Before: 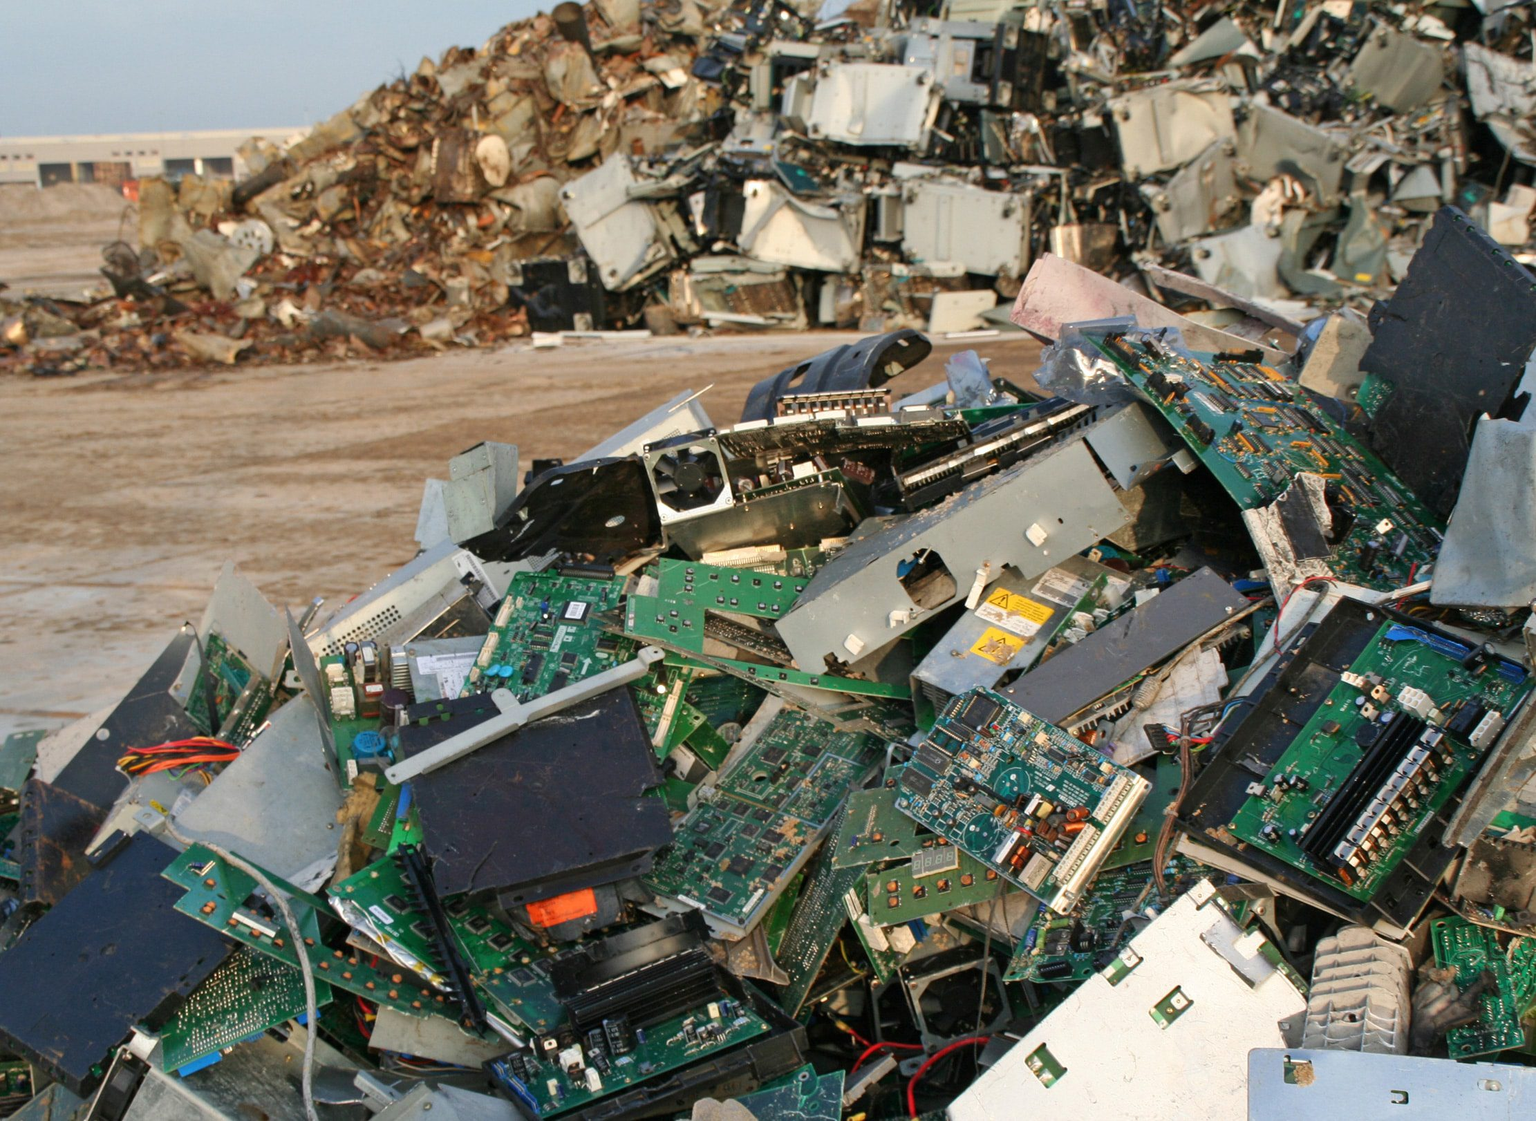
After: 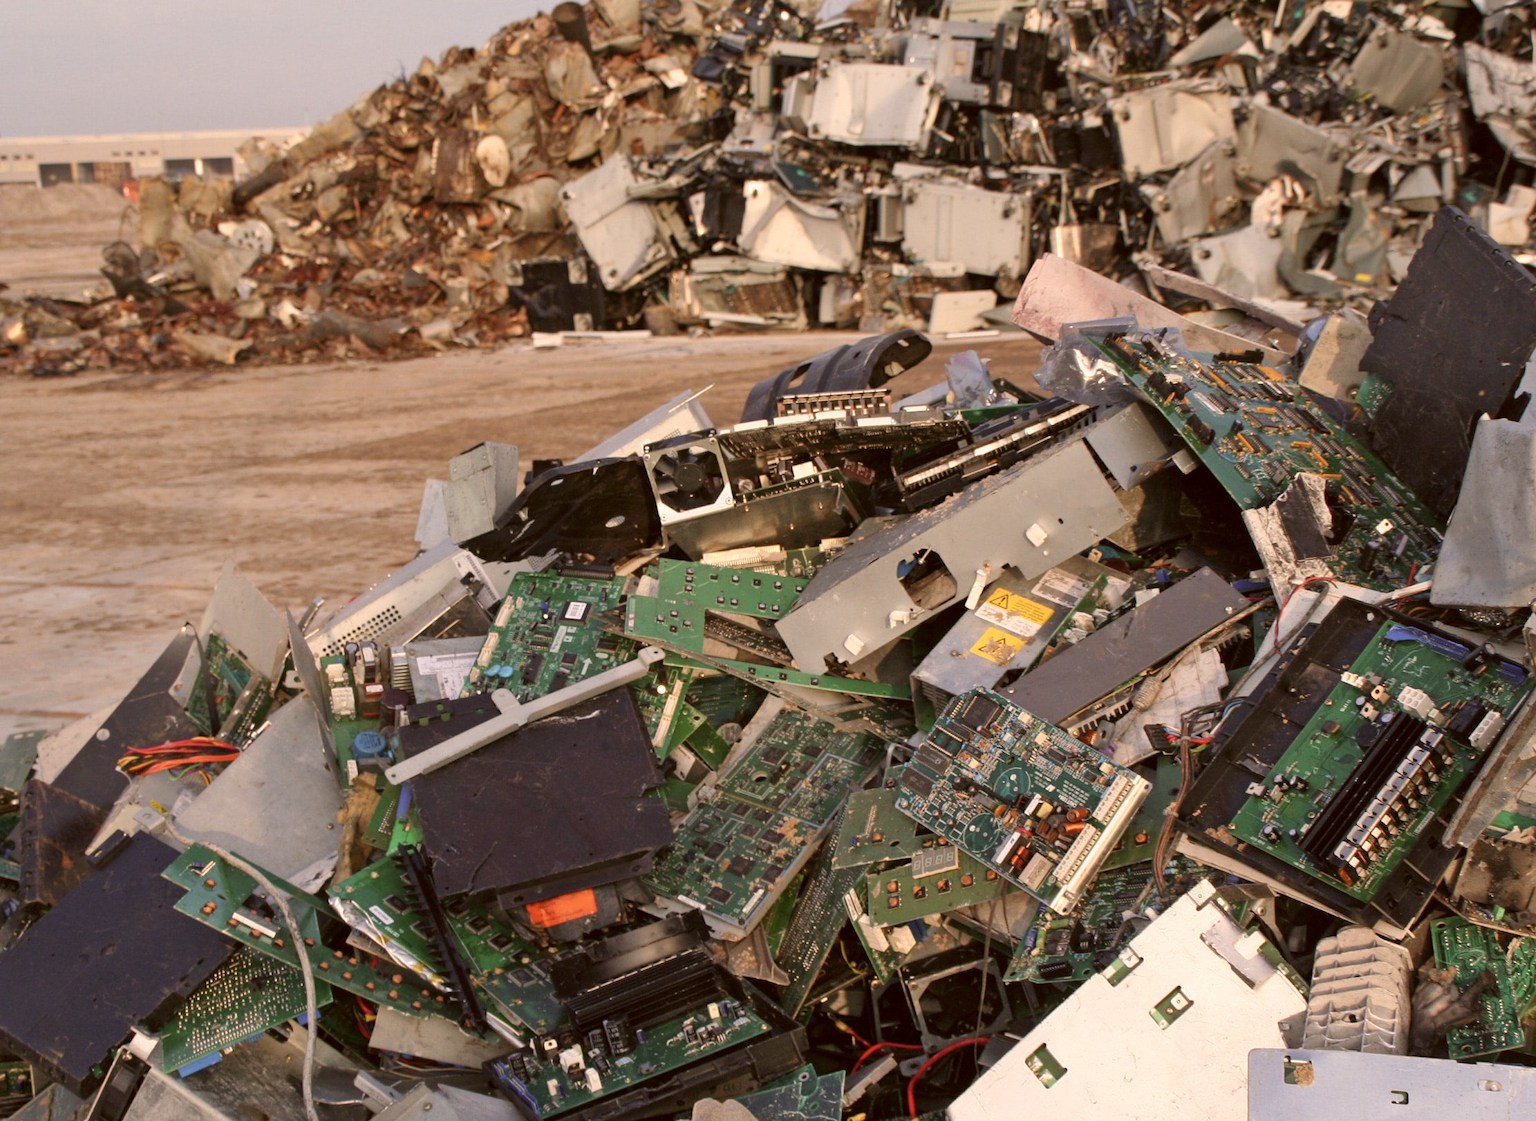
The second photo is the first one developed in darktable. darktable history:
color correction: highlights a* 10.26, highlights b* 9.73, shadows a* 8.58, shadows b* 8.24, saturation 0.787
